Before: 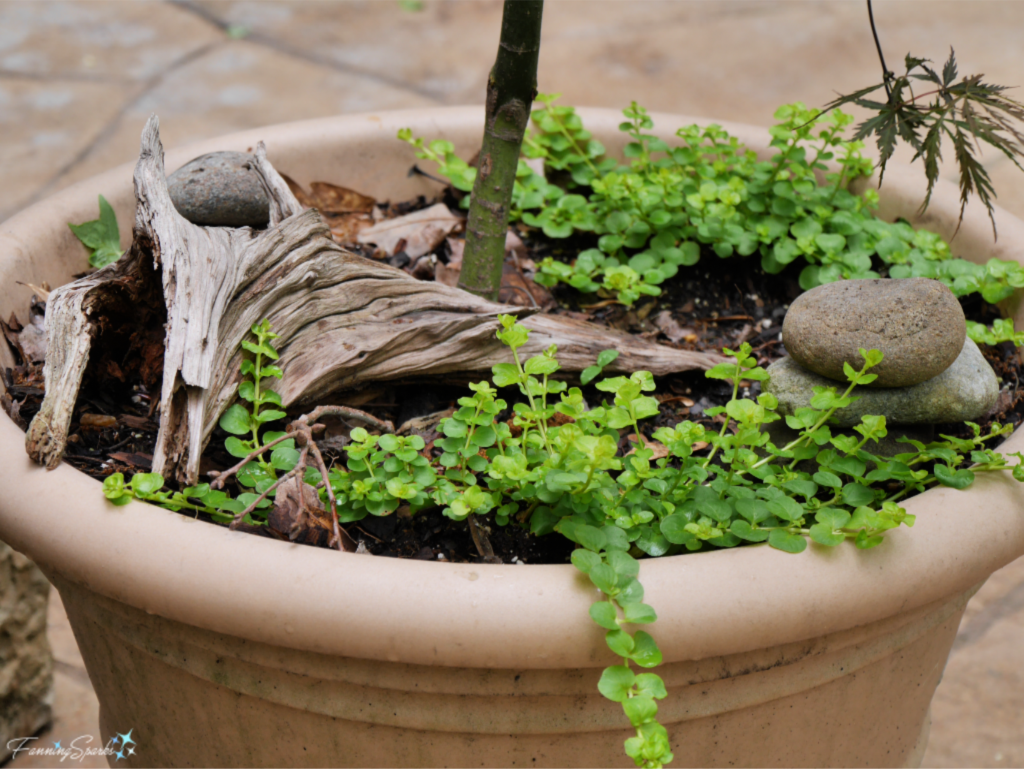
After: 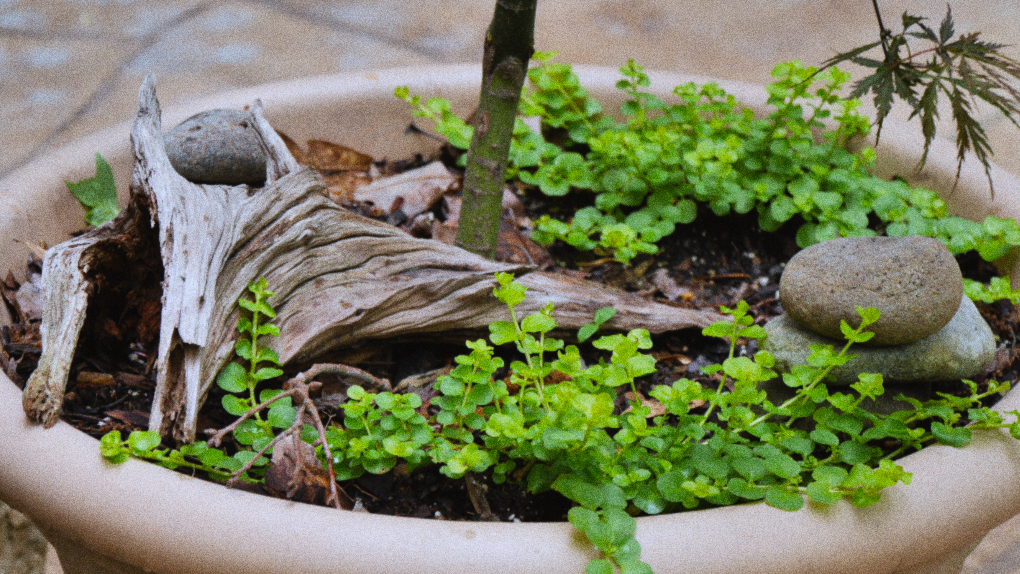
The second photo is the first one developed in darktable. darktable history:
crop: left 0.387%, top 5.469%, bottom 19.809%
white balance: red 0.924, blue 1.095
shadows and highlights: soften with gaussian
color balance rgb: shadows lift › chroma 2%, shadows lift › hue 50°, power › hue 60°, highlights gain › chroma 1%, highlights gain › hue 60°, global offset › luminance 0.25%, global vibrance 30%
grain: coarseness 0.09 ISO, strength 40%
